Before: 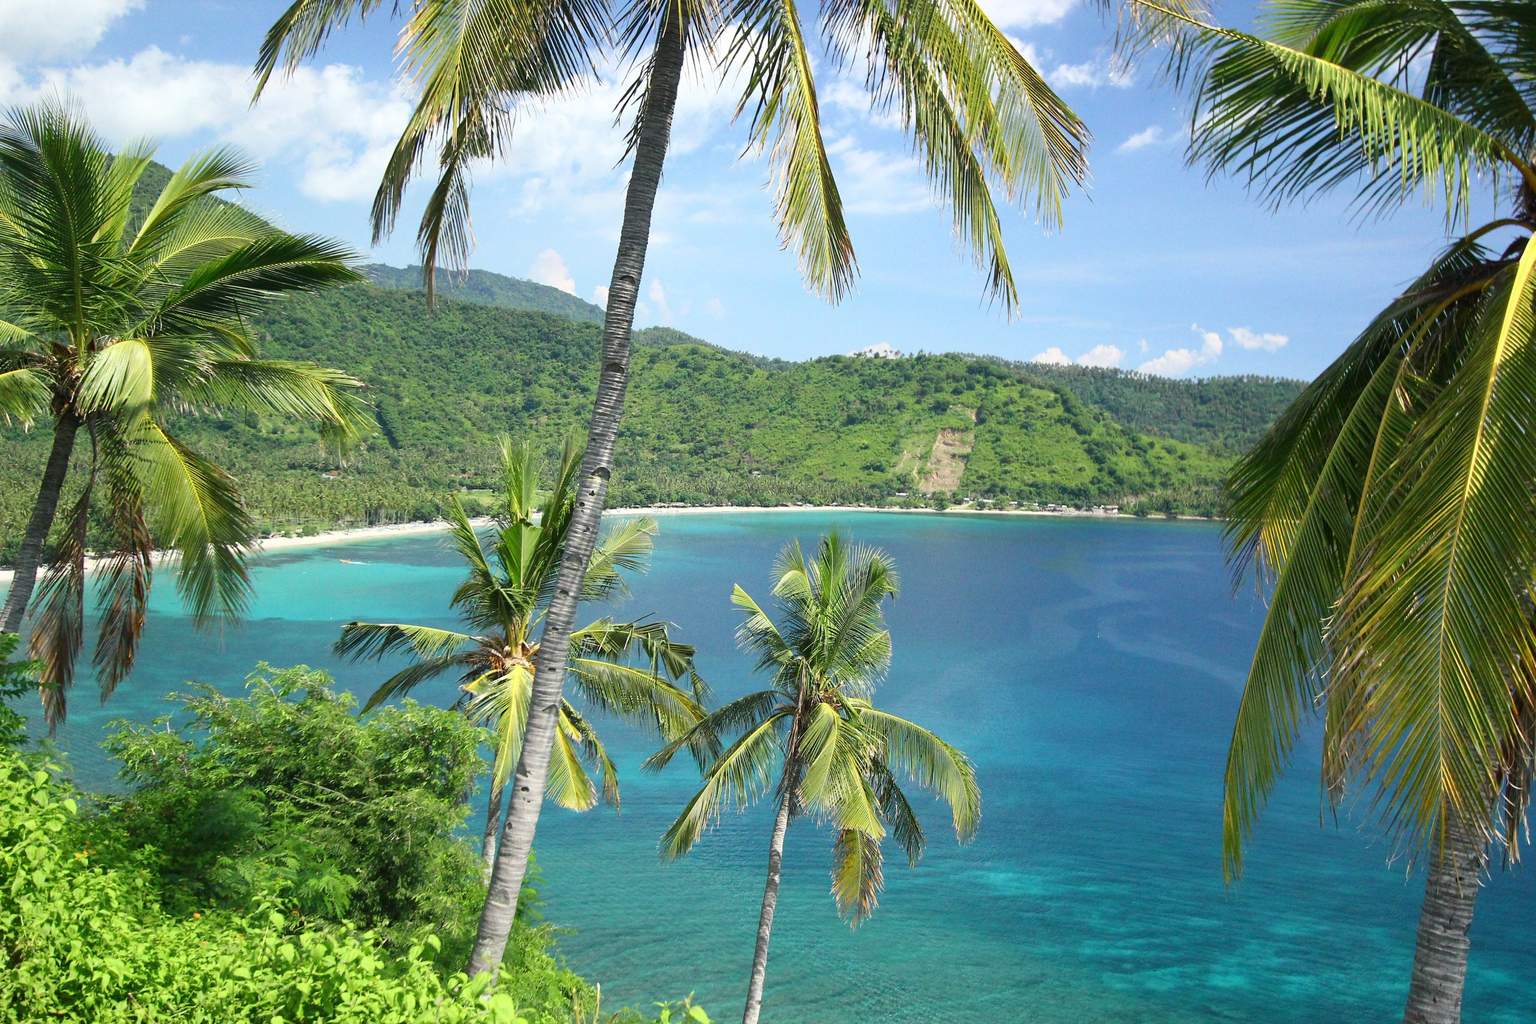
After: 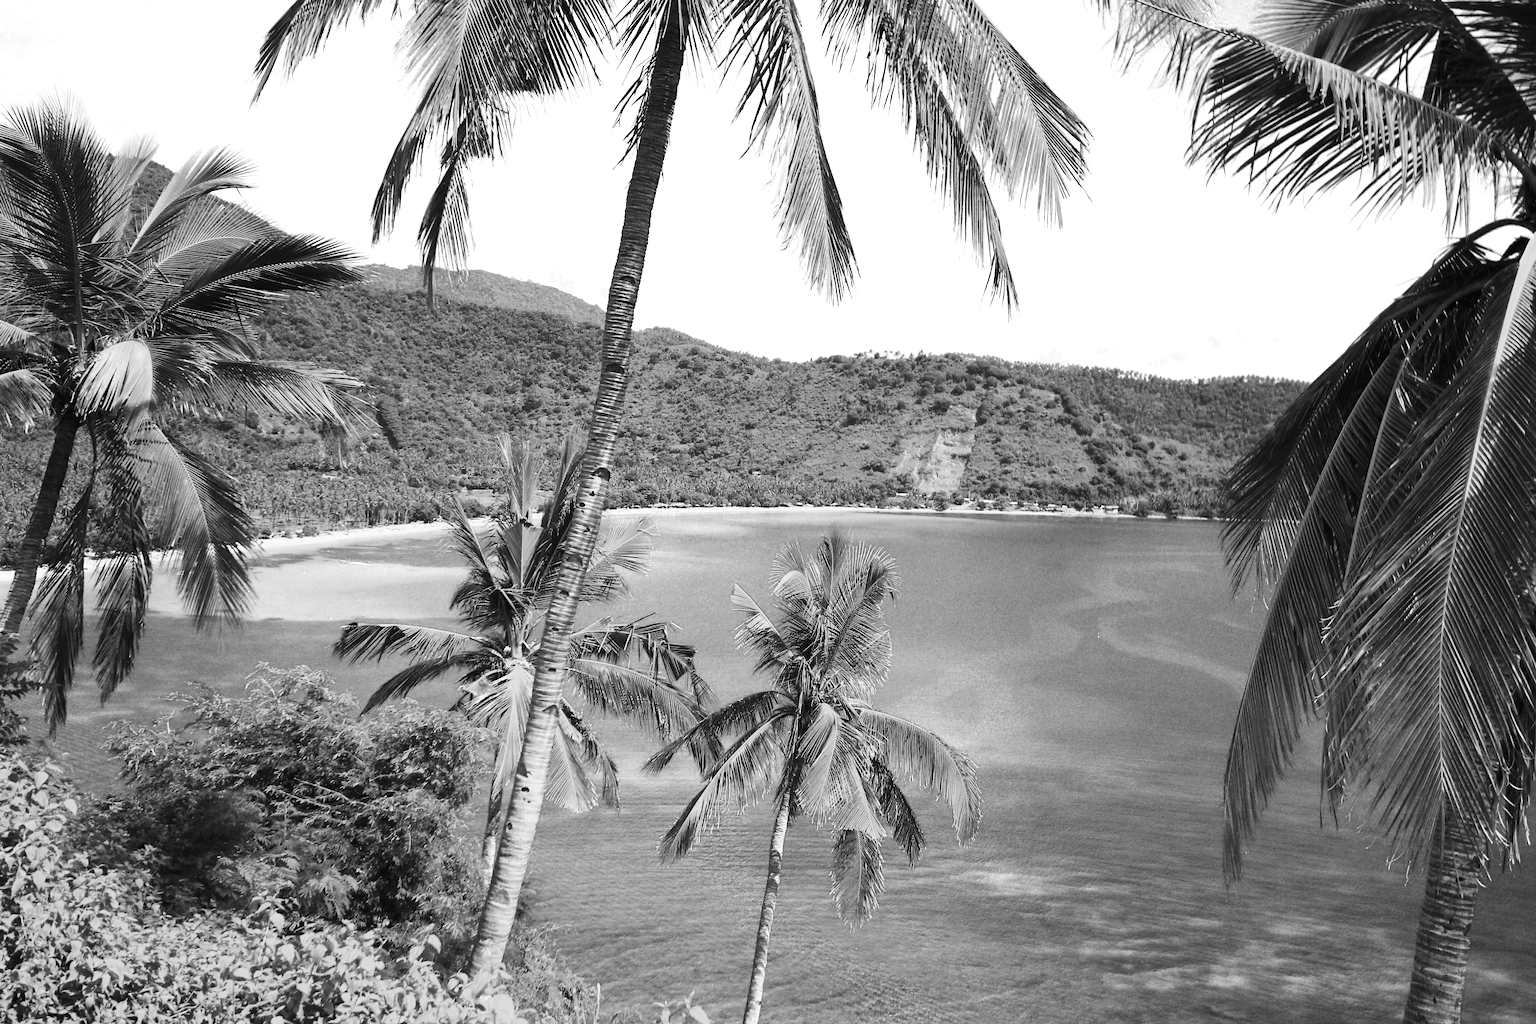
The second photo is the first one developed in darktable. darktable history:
contrast brightness saturation: contrast 0.271
color zones: curves: ch0 [(0, 0.613) (0.01, 0.613) (0.245, 0.448) (0.498, 0.529) (0.642, 0.665) (0.879, 0.777) (0.99, 0.613)]; ch1 [(0, 0) (0.143, 0) (0.286, 0) (0.429, 0) (0.571, 0) (0.714, 0) (0.857, 0)]
